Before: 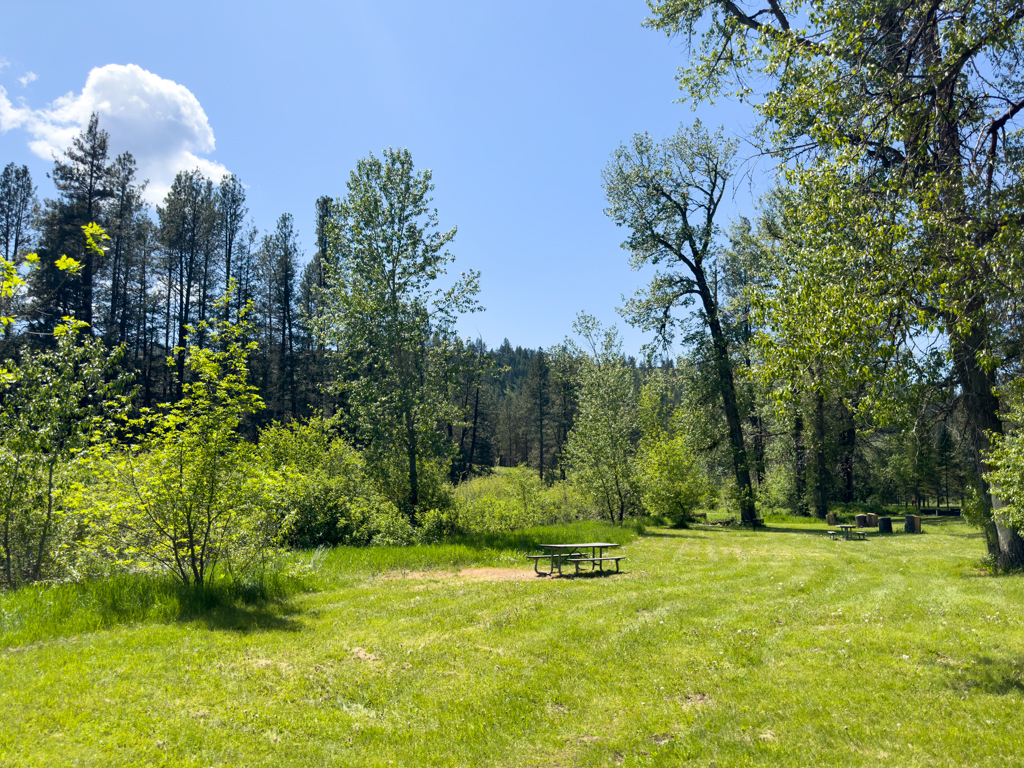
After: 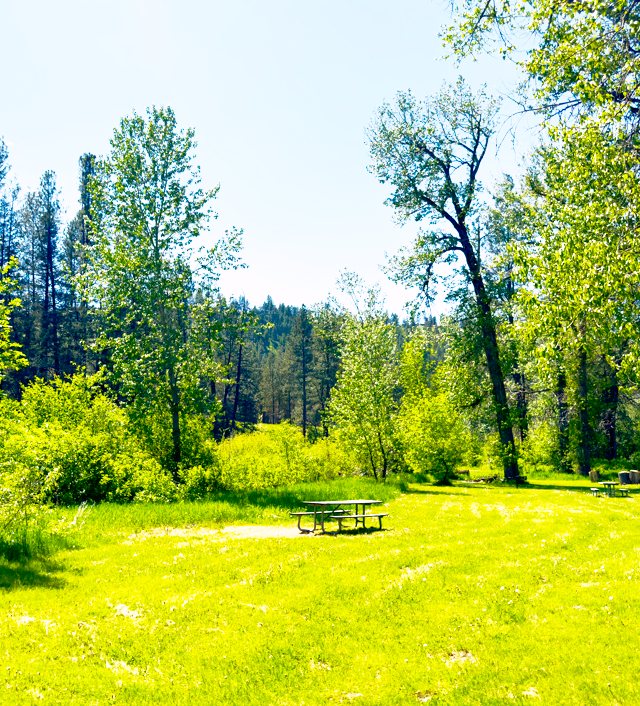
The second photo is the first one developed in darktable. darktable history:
exposure: exposure 0.472 EV, compensate highlight preservation false
crop and rotate: left 23.19%, top 5.64%, right 14.243%, bottom 2.329%
color correction: highlights a* 3.11, highlights b* -1.49, shadows a* -0.064, shadows b* 1.86, saturation 0.982
contrast brightness saturation: contrast 0.066, brightness -0.145, saturation 0.116
base curve: curves: ch0 [(0, 0) (0.012, 0.01) (0.073, 0.168) (0.31, 0.711) (0.645, 0.957) (1, 1)], preserve colors none
color balance rgb: perceptual saturation grading › global saturation 28.569%, perceptual saturation grading › mid-tones 12.117%, perceptual saturation grading › shadows 10.109%
shadows and highlights: on, module defaults
